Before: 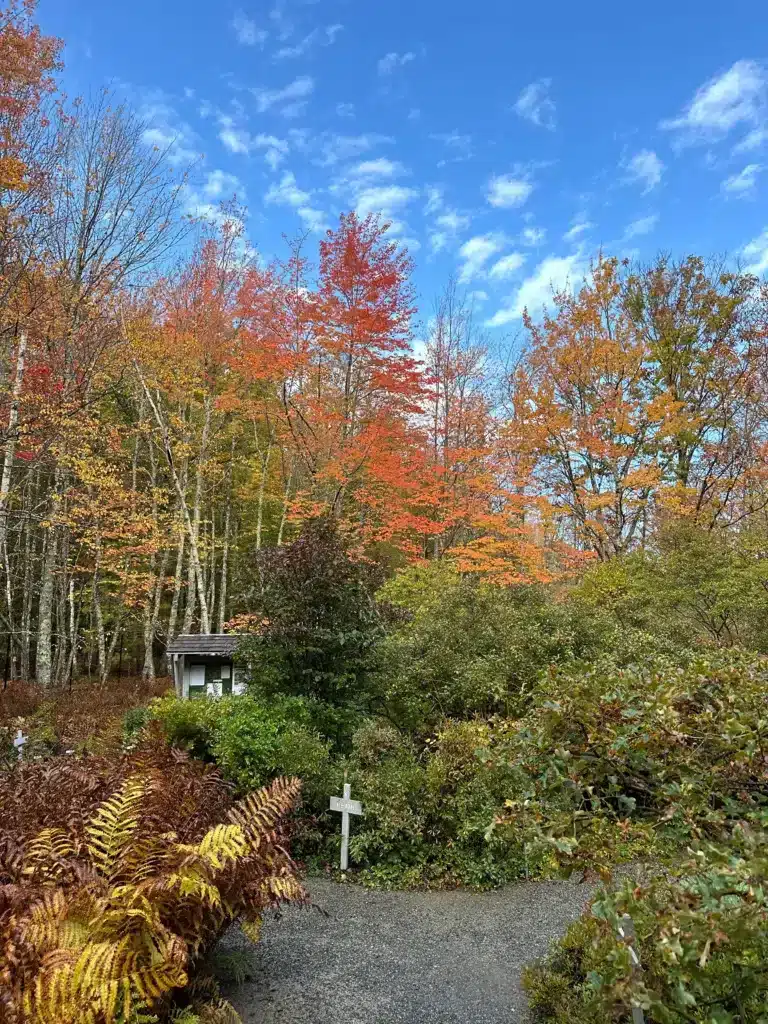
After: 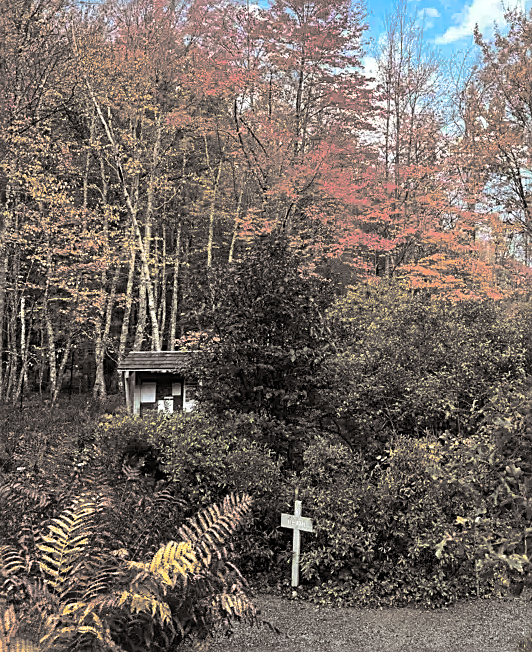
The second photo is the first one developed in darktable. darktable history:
crop: left 6.488%, top 27.668%, right 24.183%, bottom 8.656%
contrast brightness saturation: contrast 0.1, brightness 0.02, saturation 0.02
color zones: curves: ch1 [(0.239, 0.552) (0.75, 0.5)]; ch2 [(0.25, 0.462) (0.749, 0.457)], mix 25.94%
exposure: exposure 0.131 EV, compensate highlight preservation false
split-toning: shadows › hue 26°, shadows › saturation 0.09, highlights › hue 40°, highlights › saturation 0.18, balance -63, compress 0%
sharpen: on, module defaults
